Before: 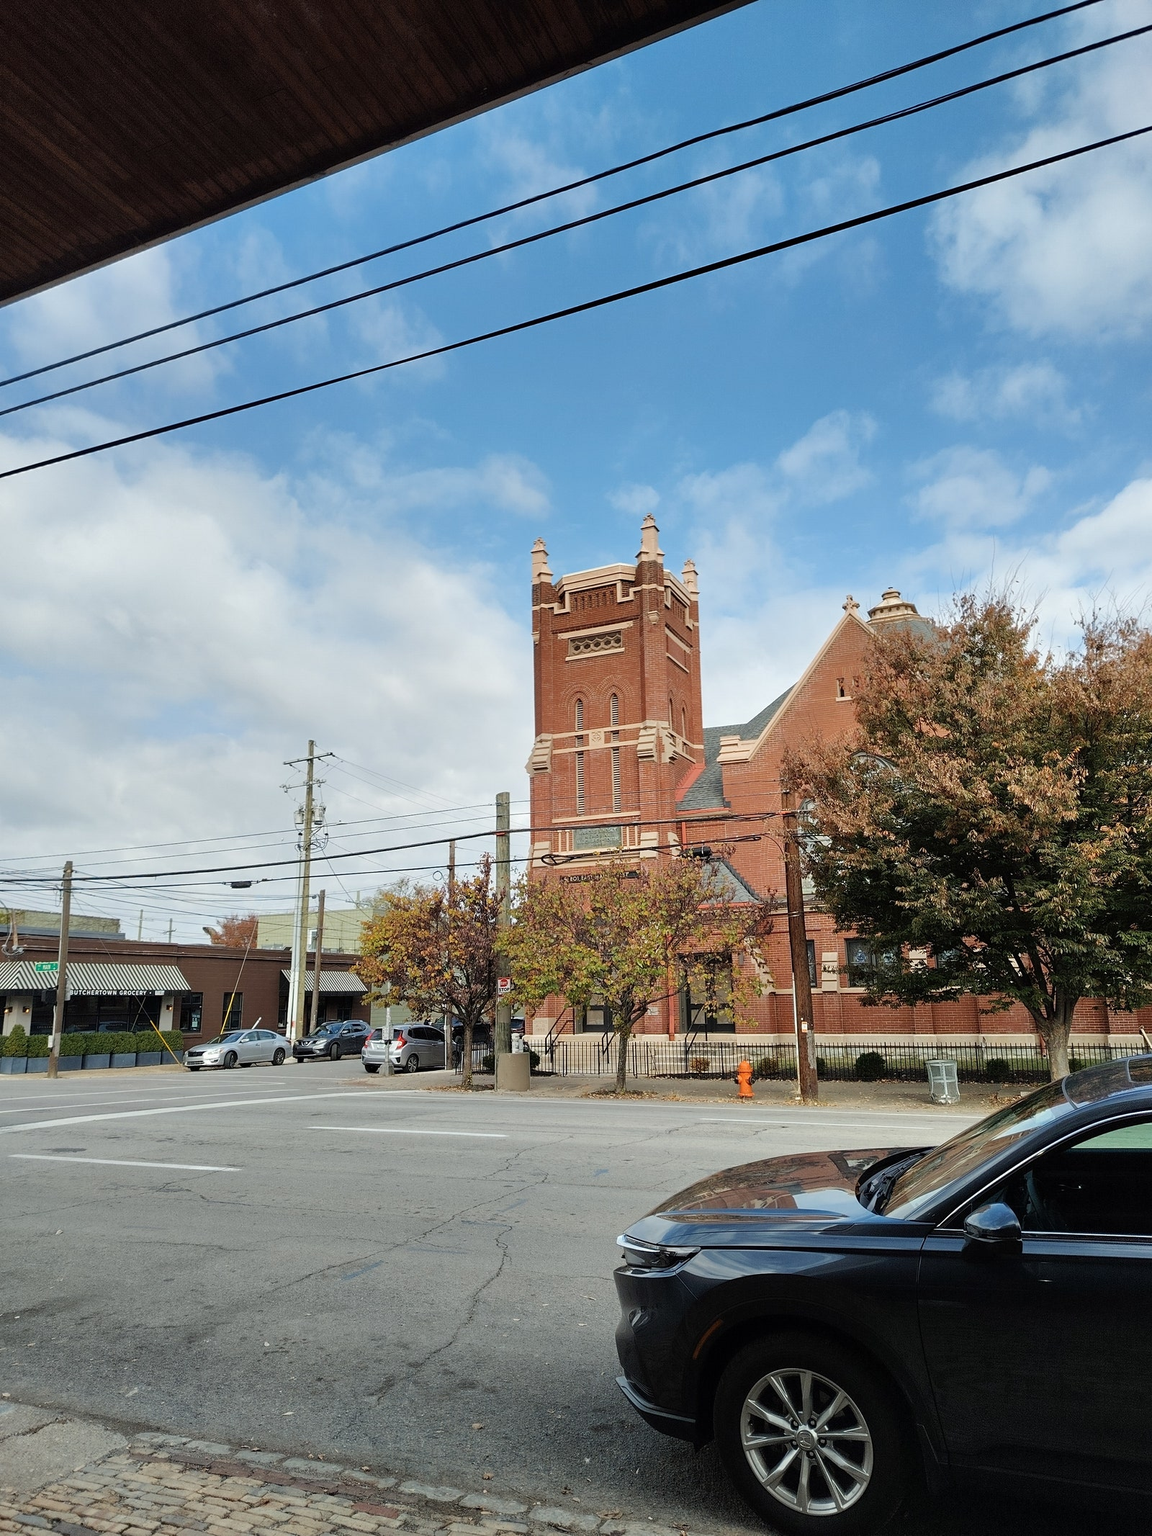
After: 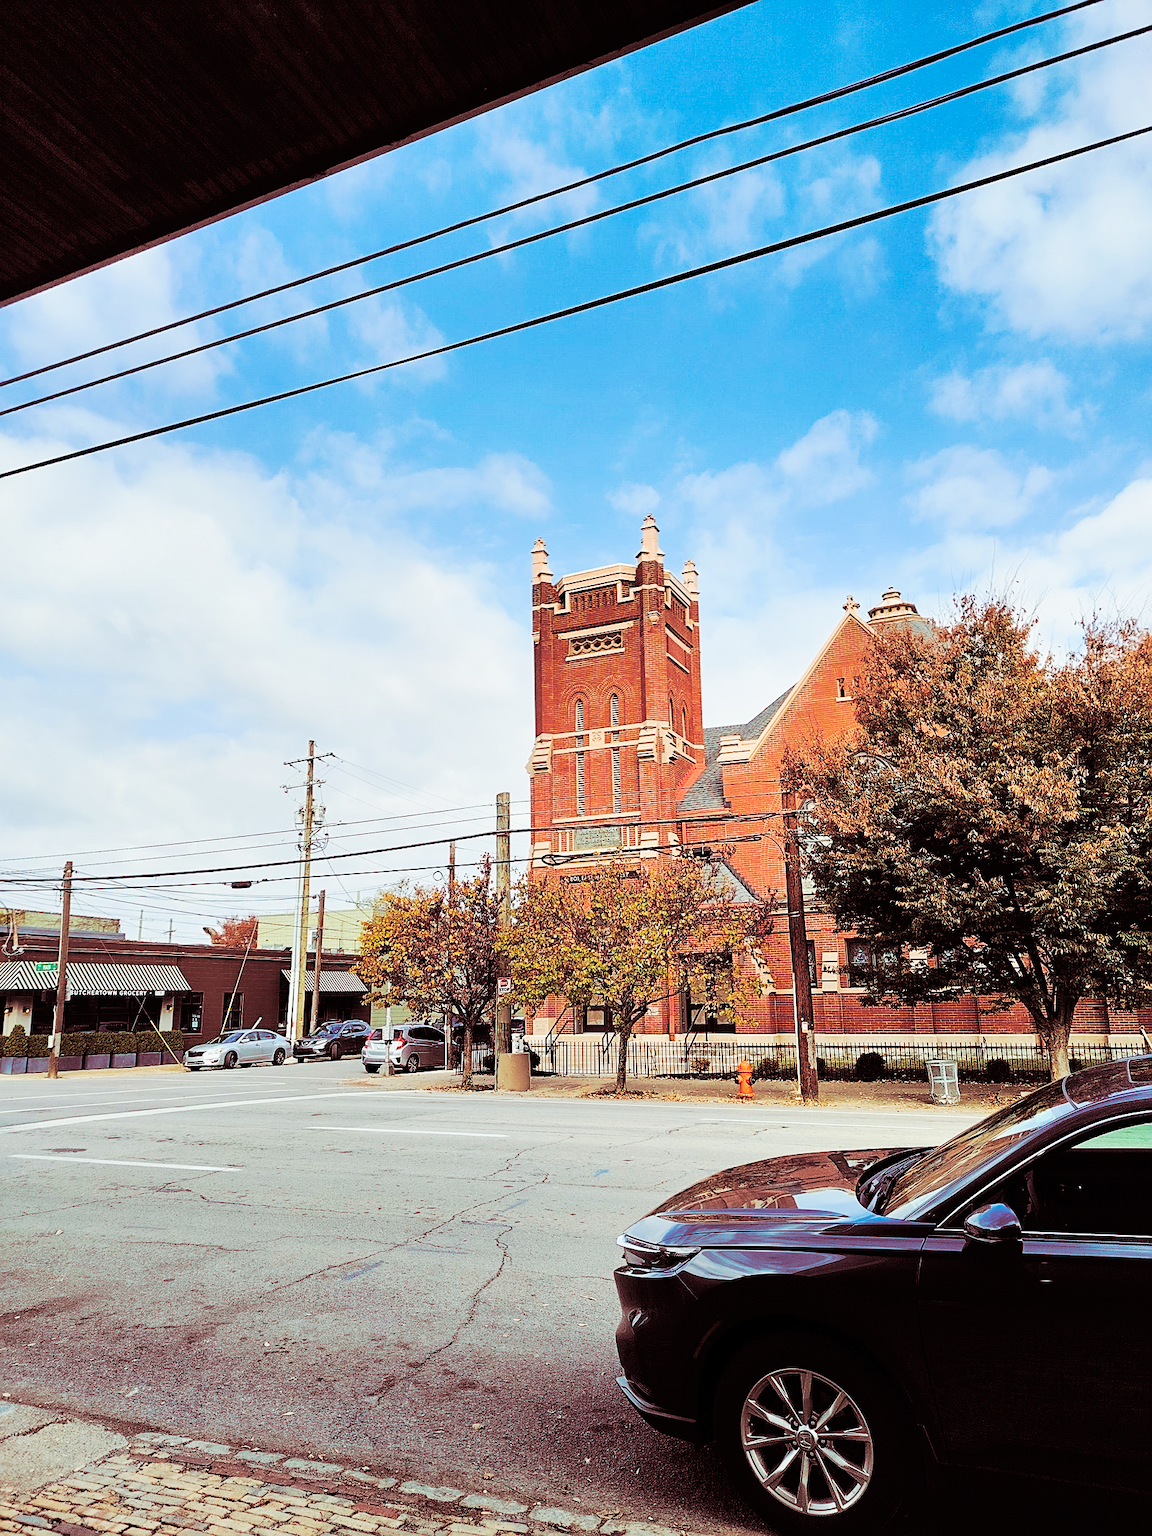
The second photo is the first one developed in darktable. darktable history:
tone curve: curves: ch0 [(0, 0) (0.003, 0.007) (0.011, 0.009) (0.025, 0.01) (0.044, 0.012) (0.069, 0.013) (0.1, 0.014) (0.136, 0.021) (0.177, 0.038) (0.224, 0.06) (0.277, 0.099) (0.335, 0.16) (0.399, 0.227) (0.468, 0.329) (0.543, 0.45) (0.623, 0.594) (0.709, 0.756) (0.801, 0.868) (0.898, 0.971) (1, 1)], preserve colors none
filmic rgb: black relative exposure -8.79 EV, white relative exposure 4.98 EV, threshold 3 EV, target black luminance 0%, hardness 3.77, latitude 66.33%, contrast 0.822, shadows ↔ highlights balance 20%, color science v5 (2021), contrast in shadows safe, contrast in highlights safe, enable highlight reconstruction true
split-toning: highlights › hue 187.2°, highlights › saturation 0.83, balance -68.05, compress 56.43%
exposure: black level correction 0, exposure 1.1 EV, compensate exposure bias true, compensate highlight preservation false
sharpen: on, module defaults
